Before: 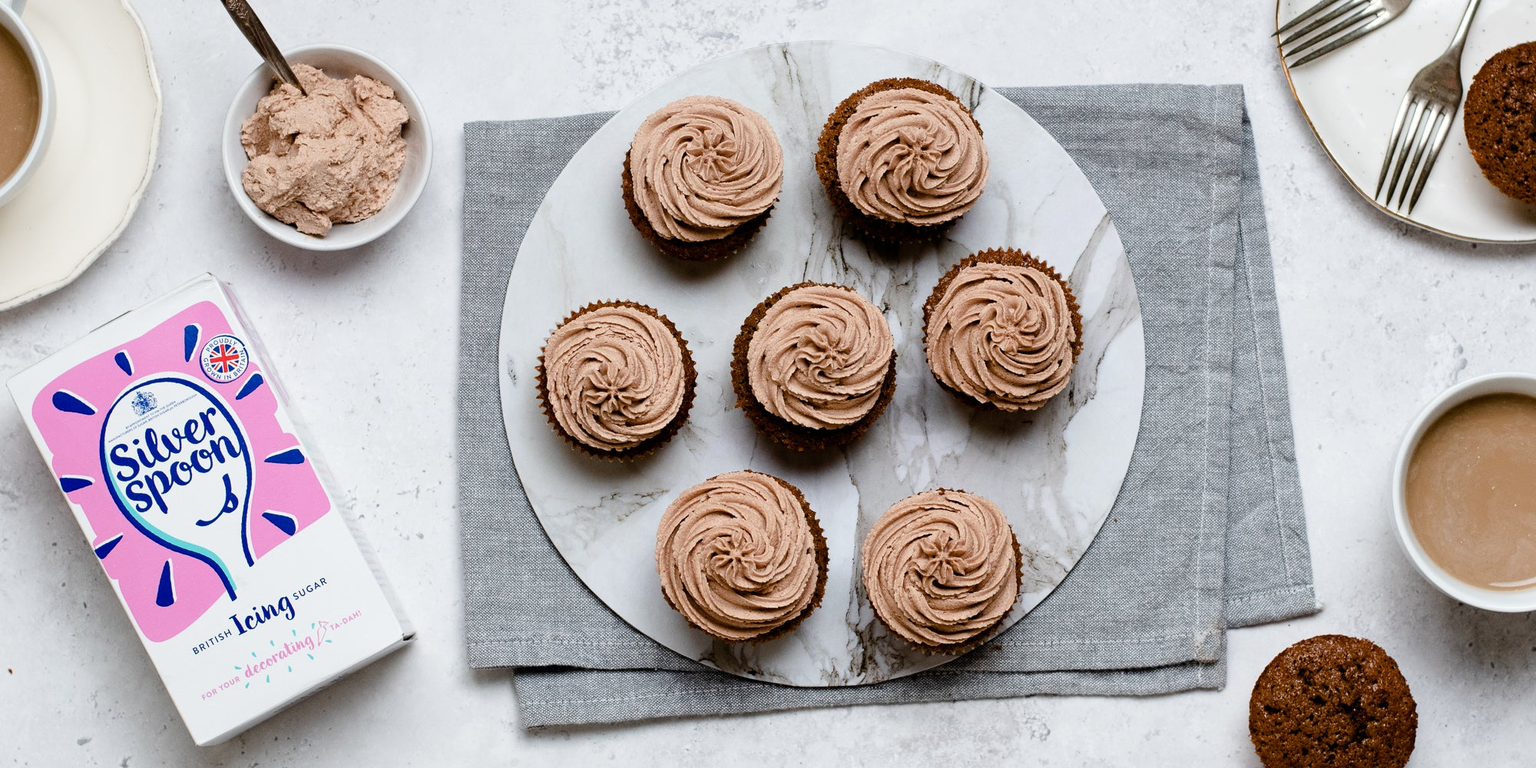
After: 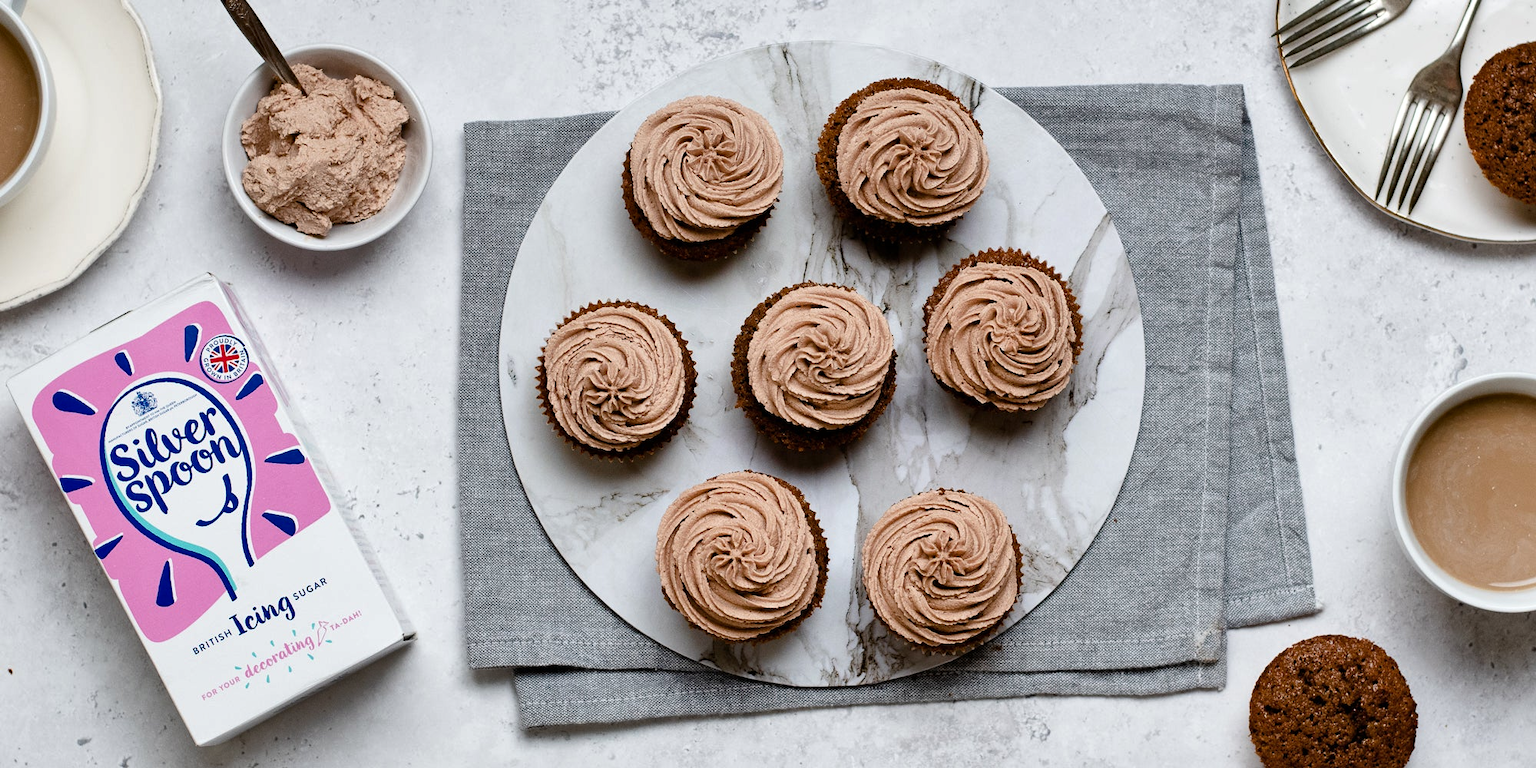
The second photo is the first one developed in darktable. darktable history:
shadows and highlights: white point adjustment 0.965, soften with gaussian
